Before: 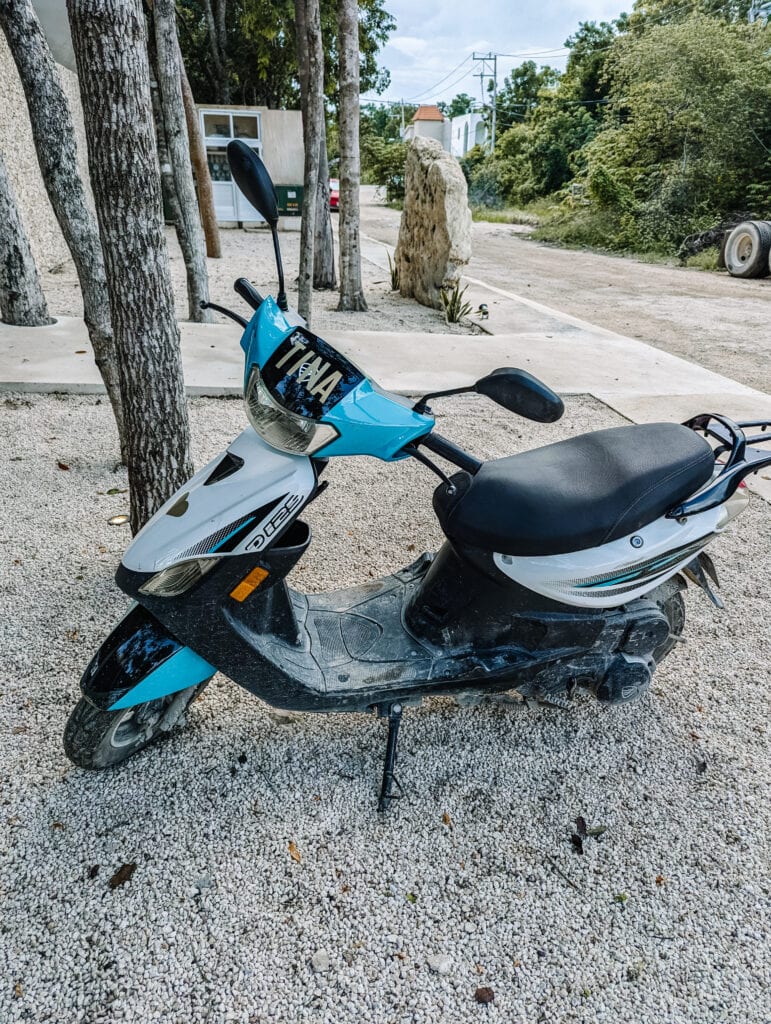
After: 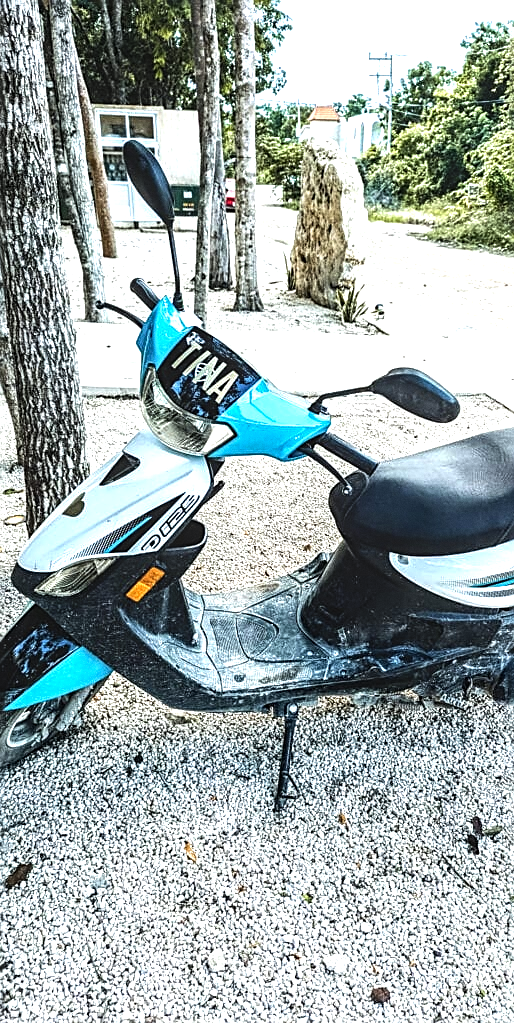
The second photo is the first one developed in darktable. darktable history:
local contrast: on, module defaults
sharpen: on, module defaults
exposure: black level correction 0, exposure 0.7 EV, compensate exposure bias true, compensate highlight preservation false
crop and rotate: left 13.537%, right 19.796%
tone equalizer: -8 EV -0.75 EV, -7 EV -0.7 EV, -6 EV -0.6 EV, -5 EV -0.4 EV, -3 EV 0.4 EV, -2 EV 0.6 EV, -1 EV 0.7 EV, +0 EV 0.75 EV, edges refinement/feathering 500, mask exposure compensation -1.57 EV, preserve details no
grain: coarseness 0.09 ISO, strength 16.61%
white balance: red 0.978, blue 0.999
